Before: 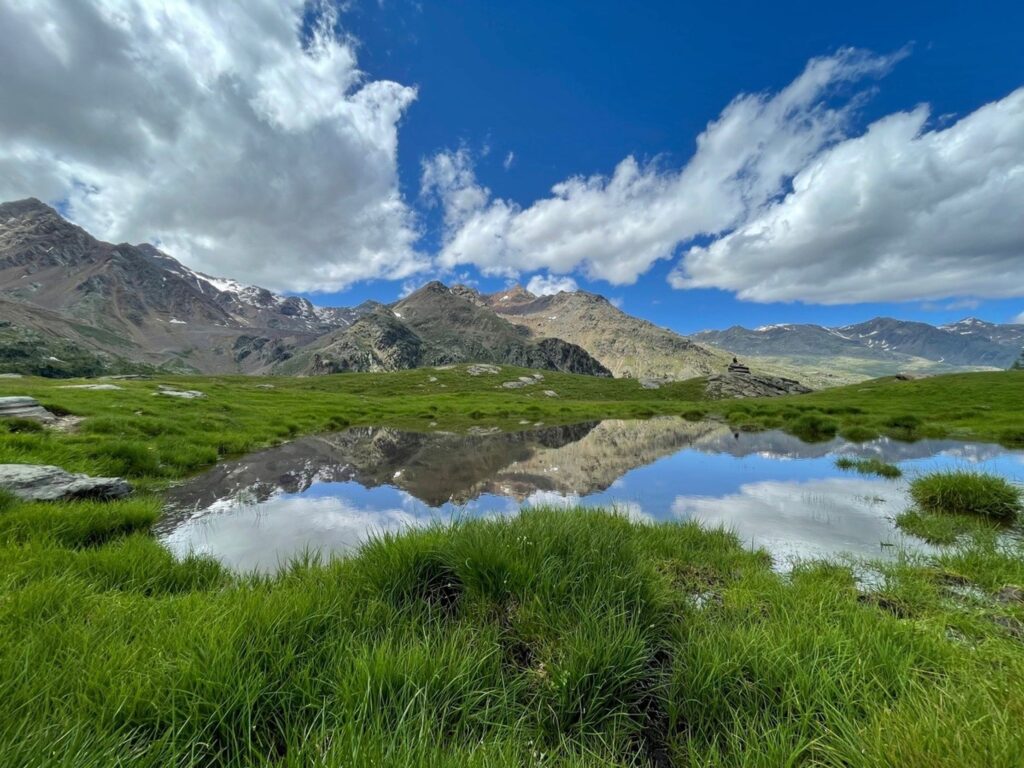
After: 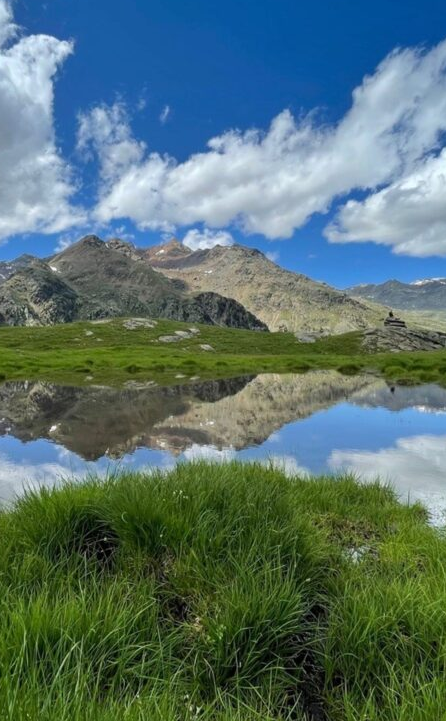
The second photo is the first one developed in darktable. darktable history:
crop: left 33.648%, top 6.026%, right 22.774%
